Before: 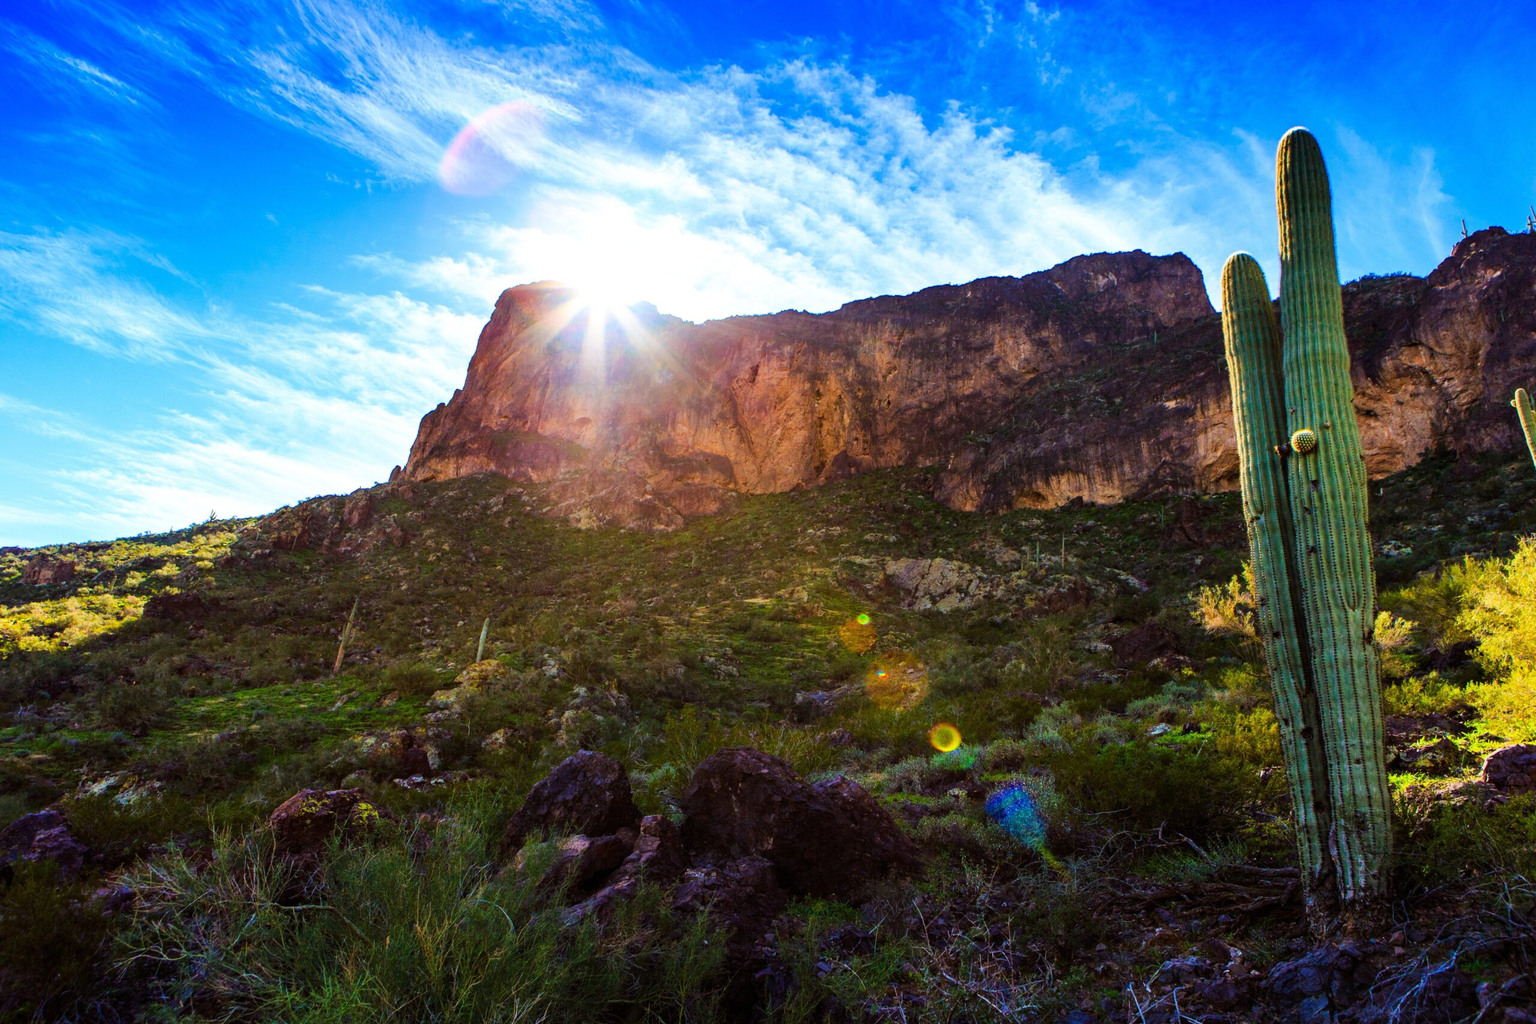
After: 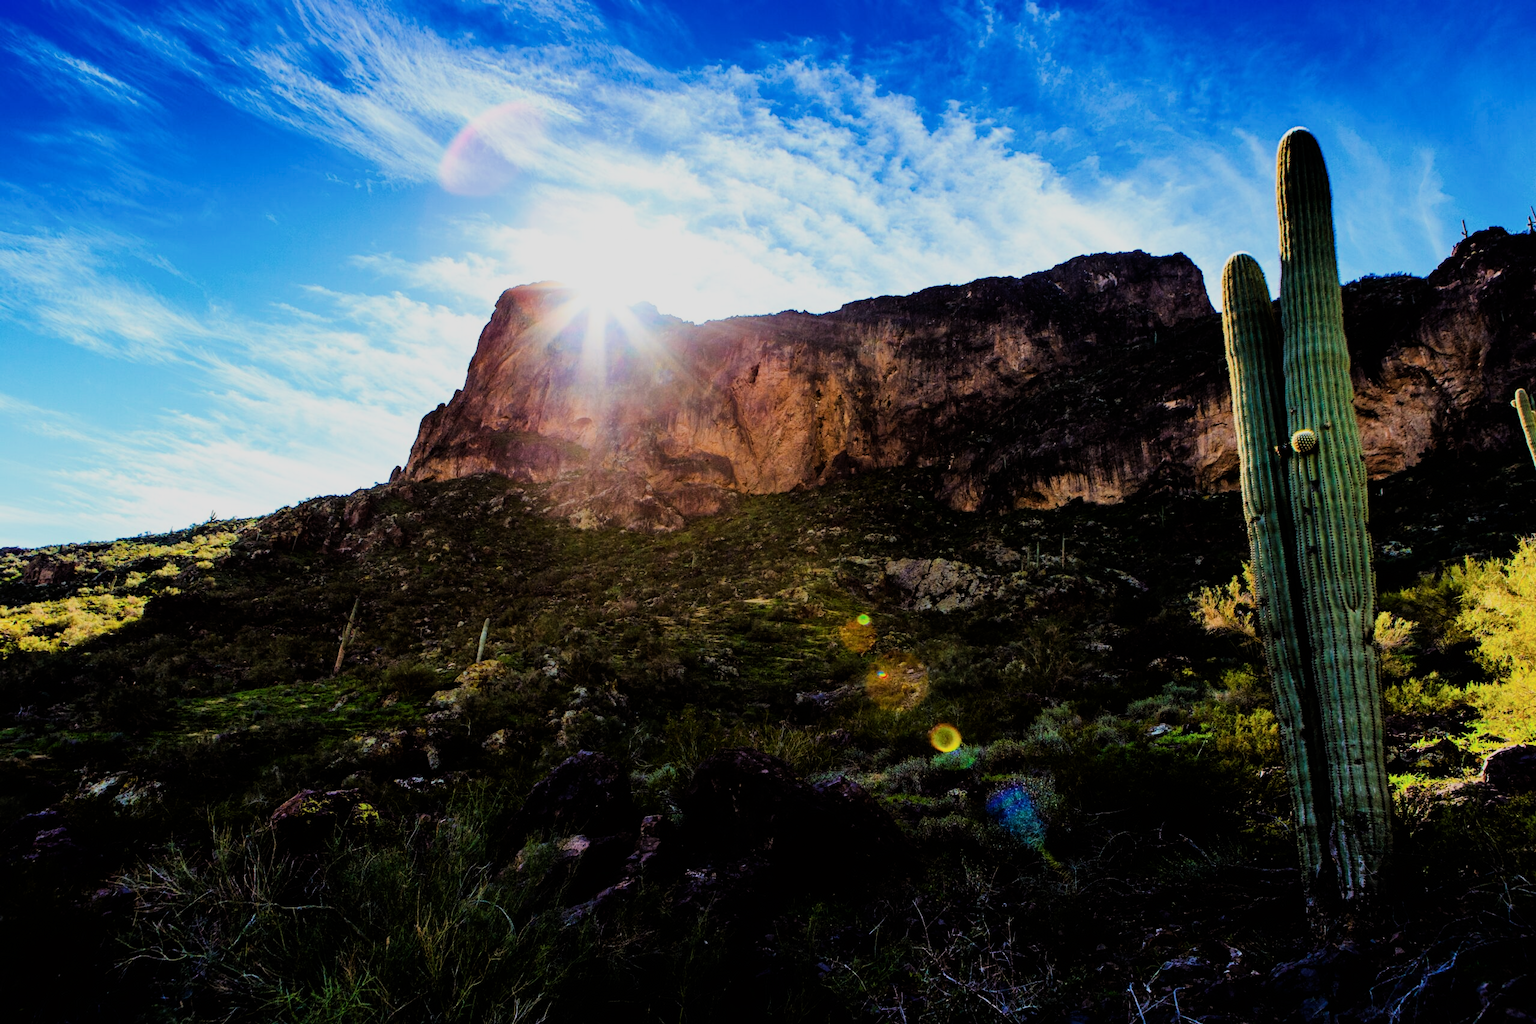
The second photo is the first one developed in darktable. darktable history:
filmic rgb: black relative exposure -5.11 EV, white relative exposure 3.5 EV, threshold 5.98 EV, hardness 3.17, contrast 1.395, highlights saturation mix -48.72%, enable highlight reconstruction true
exposure: exposure -0.37 EV, compensate exposure bias true, compensate highlight preservation false
